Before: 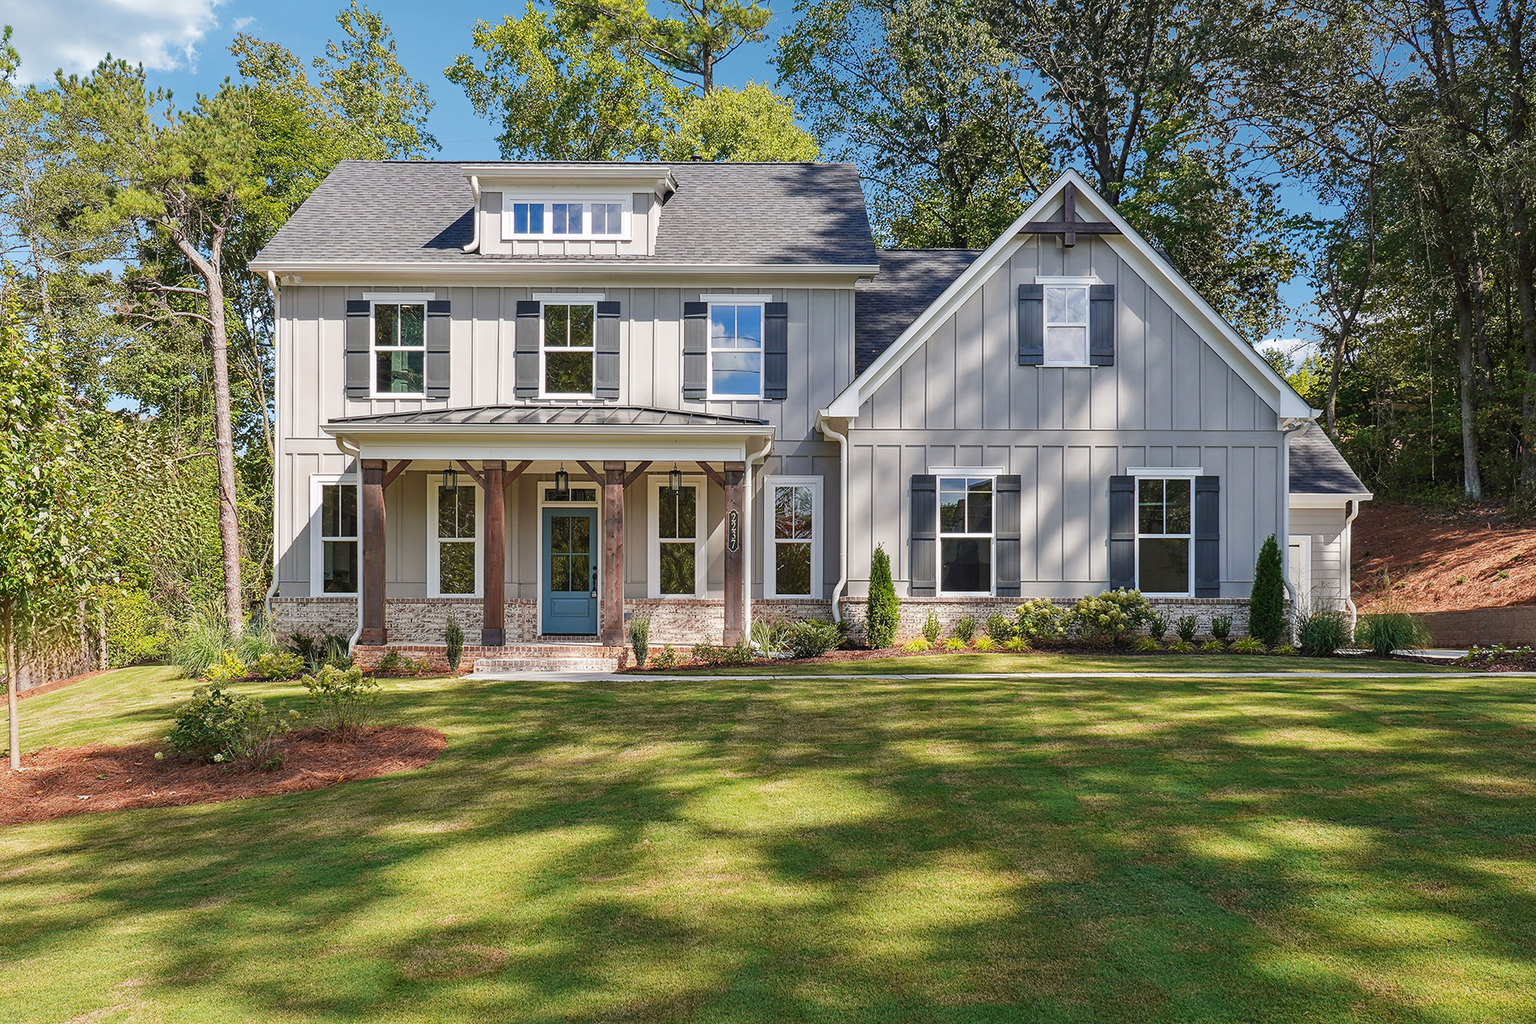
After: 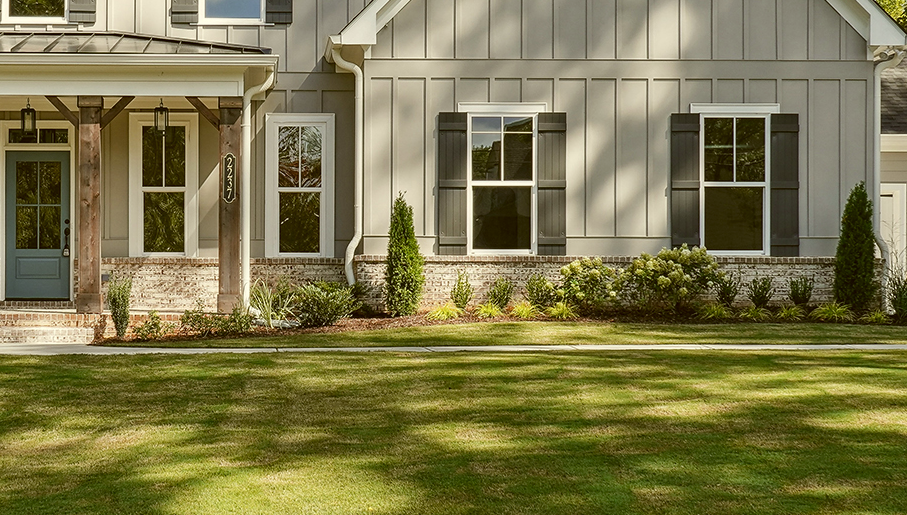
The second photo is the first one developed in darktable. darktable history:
color correction: highlights a* -1.75, highlights b* 10.46, shadows a* 0.519, shadows b* 19.84
contrast brightness saturation: contrast 0.058, brightness -0.013, saturation -0.238
crop: left 35.008%, top 37.028%, right 14.57%, bottom 19.994%
